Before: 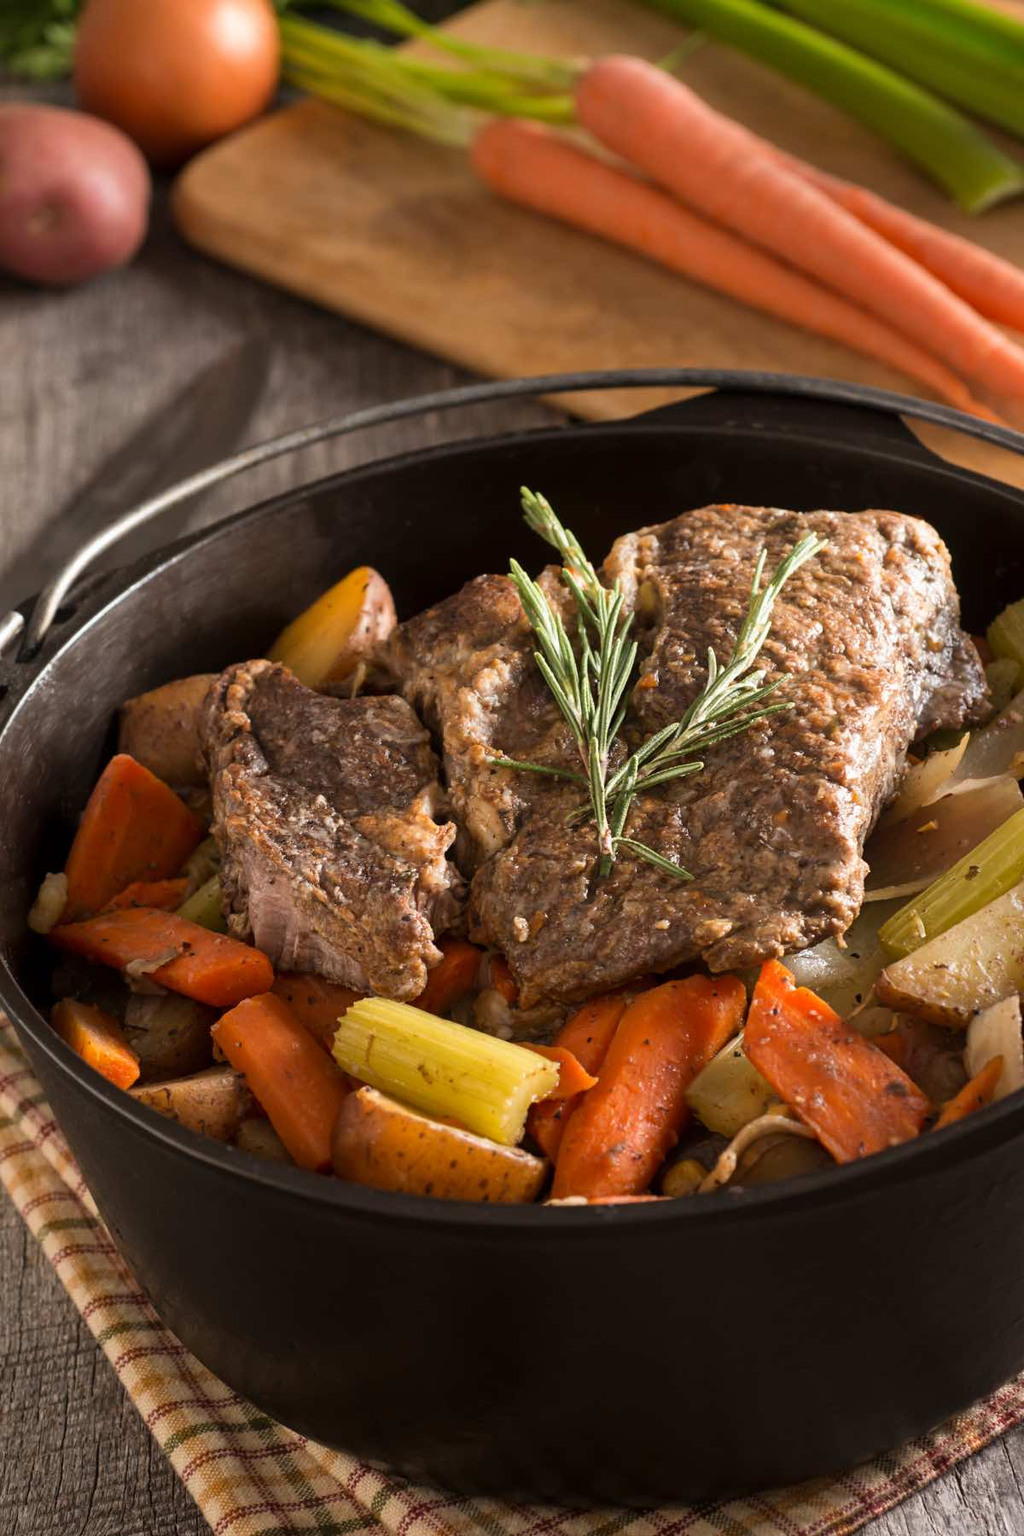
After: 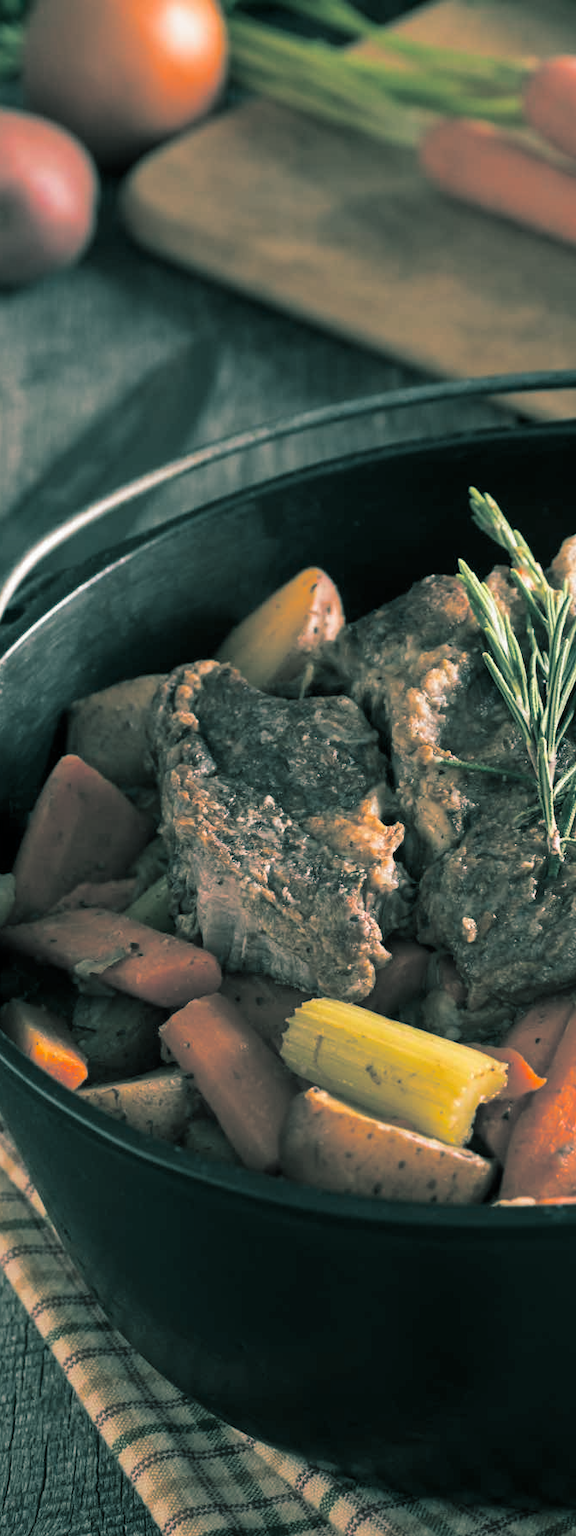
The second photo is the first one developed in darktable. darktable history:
split-toning: shadows › hue 183.6°, shadows › saturation 0.52, highlights › hue 0°, highlights › saturation 0
crop: left 5.114%, right 38.589%
